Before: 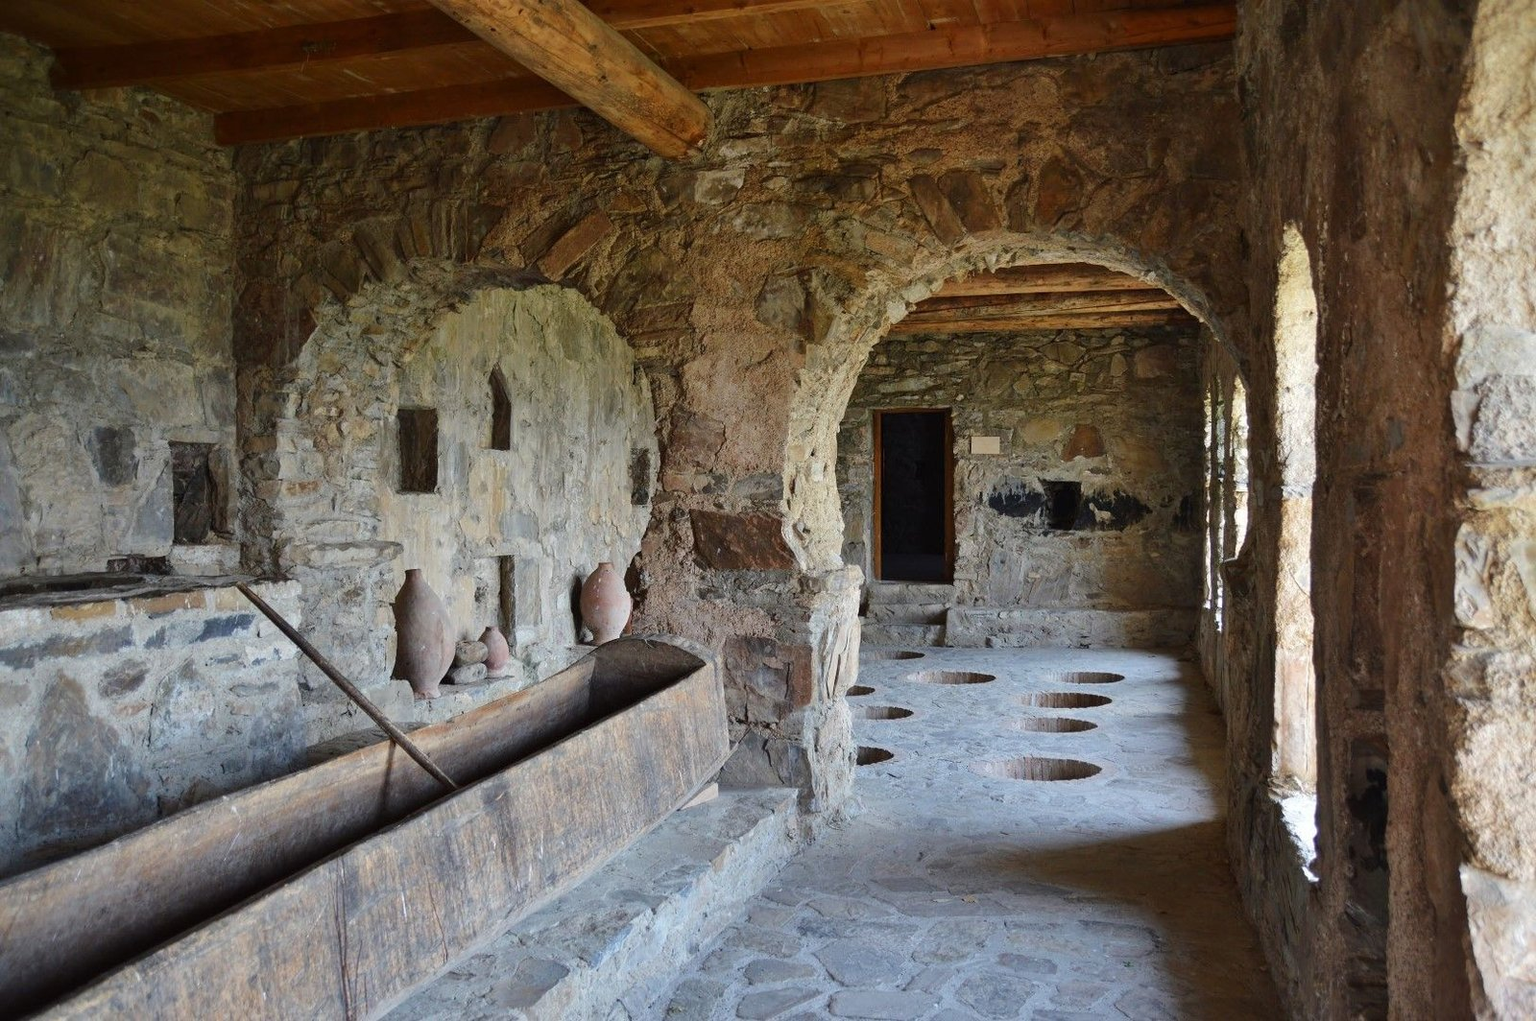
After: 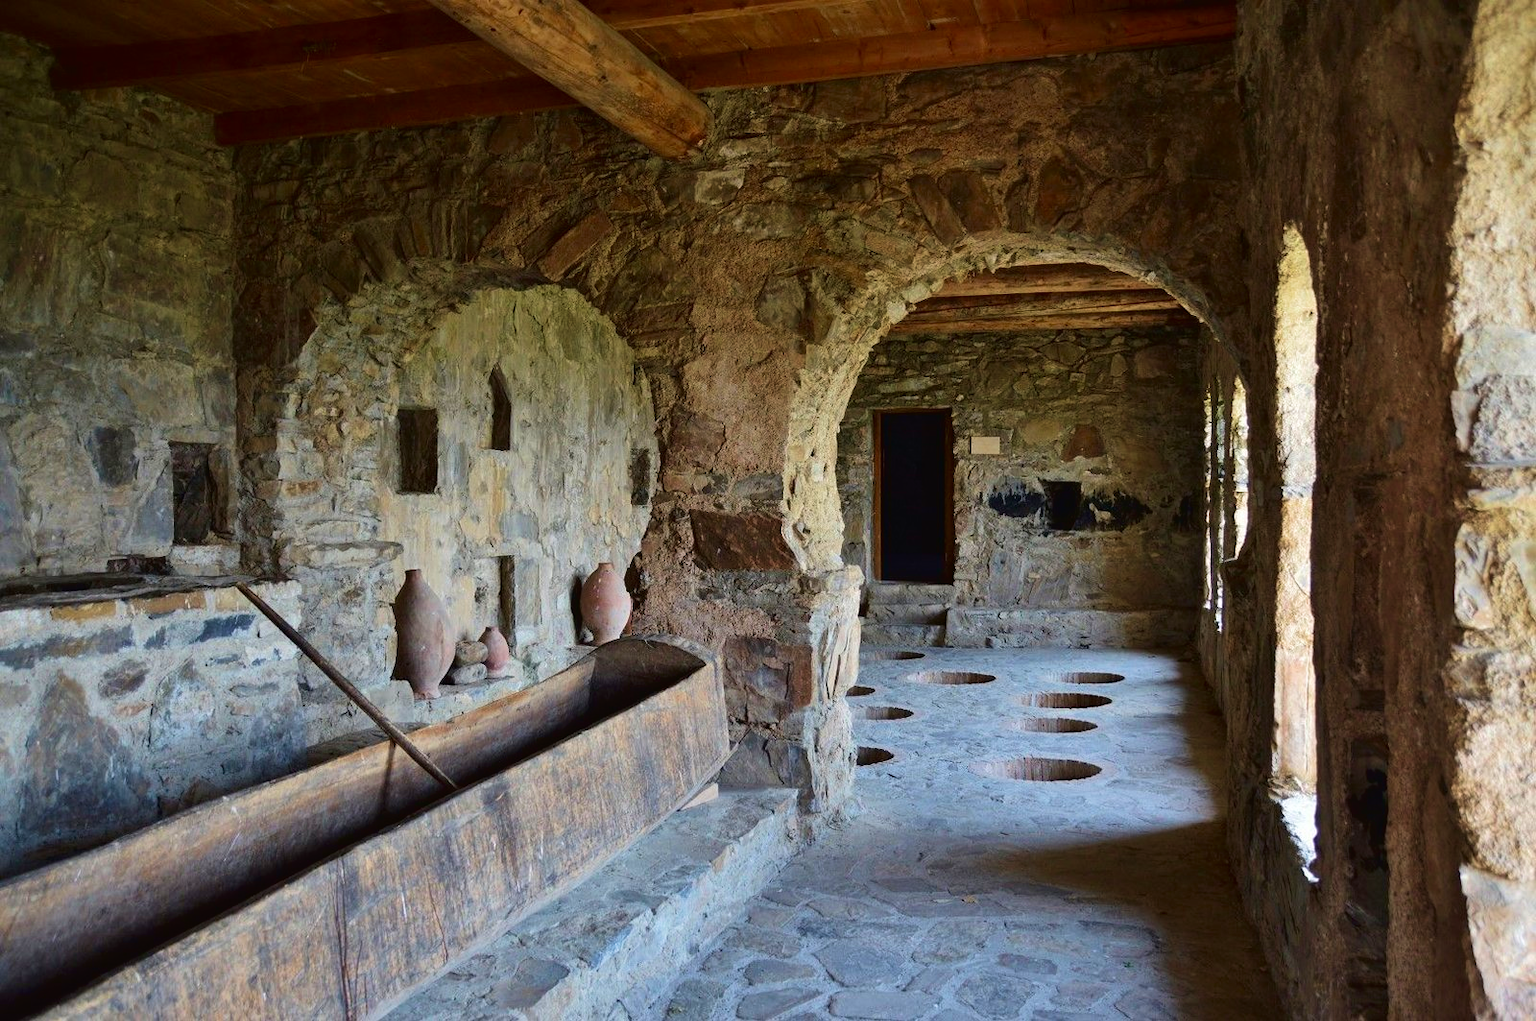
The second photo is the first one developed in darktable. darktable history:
tone curve: curves: ch0 [(0, 0) (0.003, 0.019) (0.011, 0.019) (0.025, 0.022) (0.044, 0.026) (0.069, 0.032) (0.1, 0.052) (0.136, 0.081) (0.177, 0.123) (0.224, 0.17) (0.277, 0.219) (0.335, 0.276) (0.399, 0.344) (0.468, 0.421) (0.543, 0.508) (0.623, 0.604) (0.709, 0.705) (0.801, 0.797) (0.898, 0.894) (1, 1)], color space Lab, independent channels, preserve colors none
velvia: strength 44.85%
